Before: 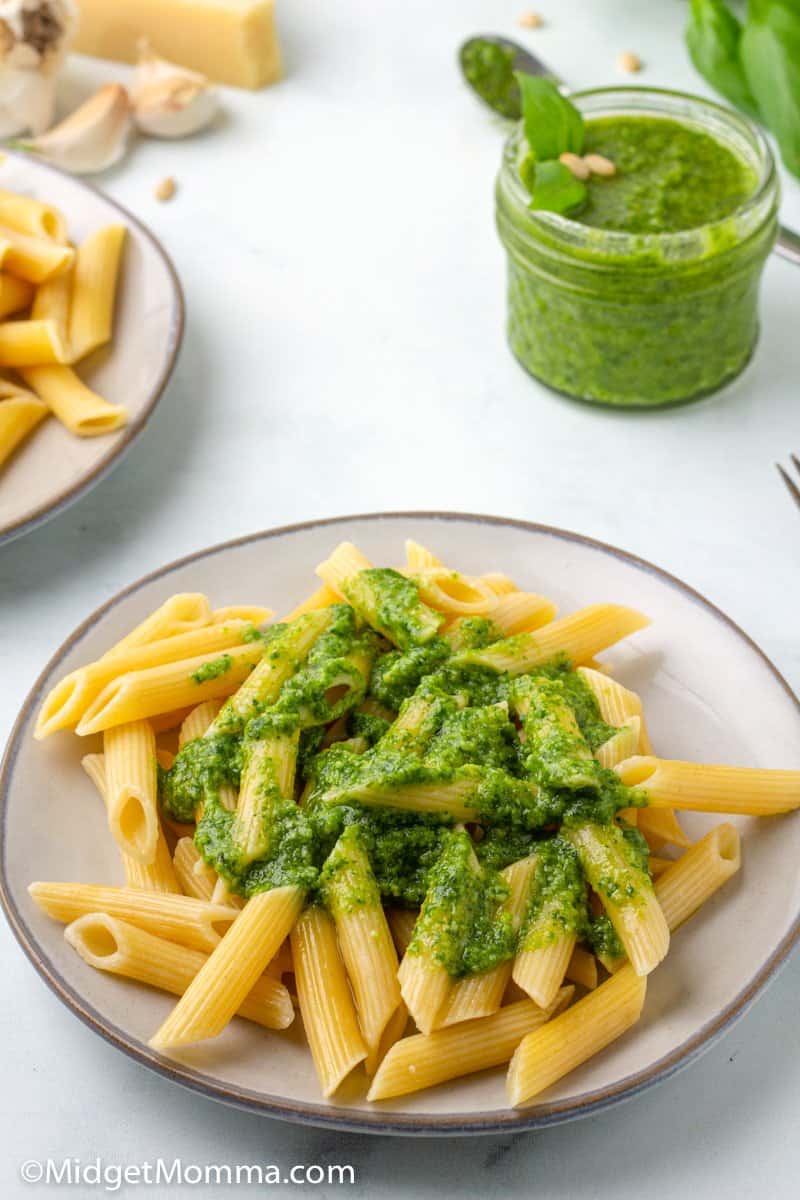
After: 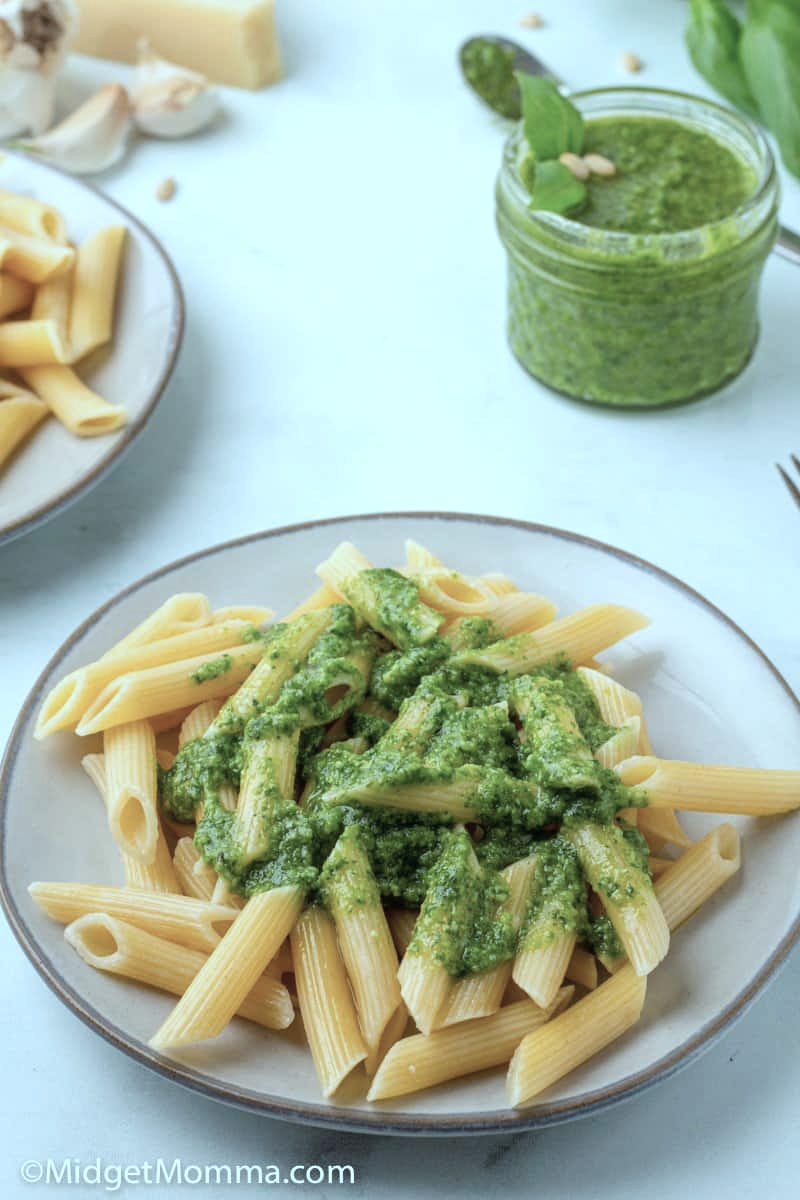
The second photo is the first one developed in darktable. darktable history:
color correction: highlights a* -13.01, highlights b* -17.54, saturation 0.707
